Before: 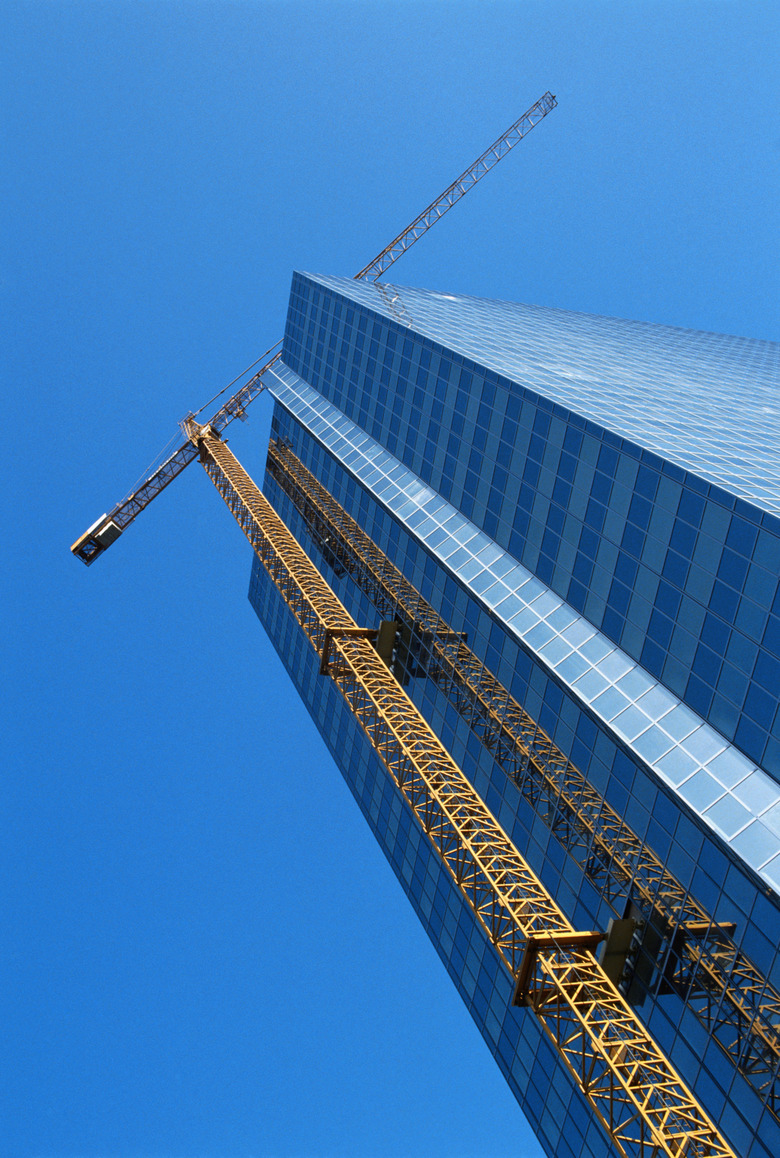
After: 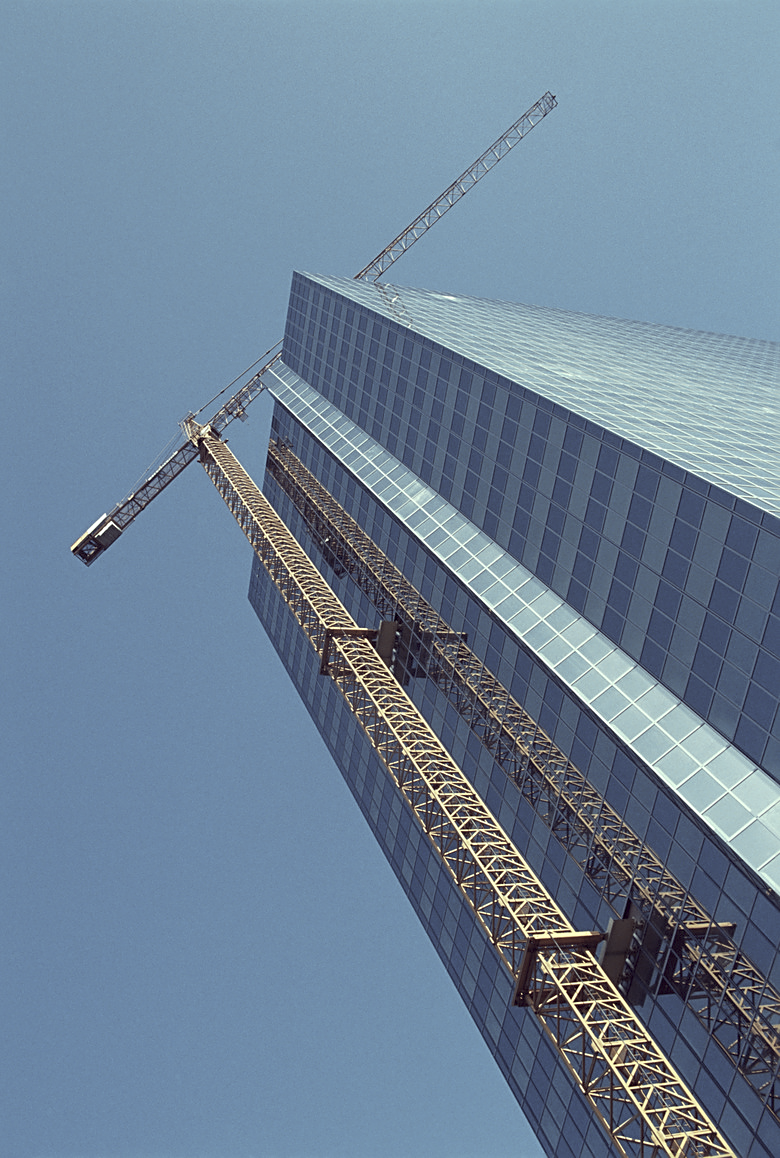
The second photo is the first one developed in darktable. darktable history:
sharpen: on, module defaults
color correction: highlights a* -20.17, highlights b* 20.27, shadows a* 20.03, shadows b* -20.46, saturation 0.43
